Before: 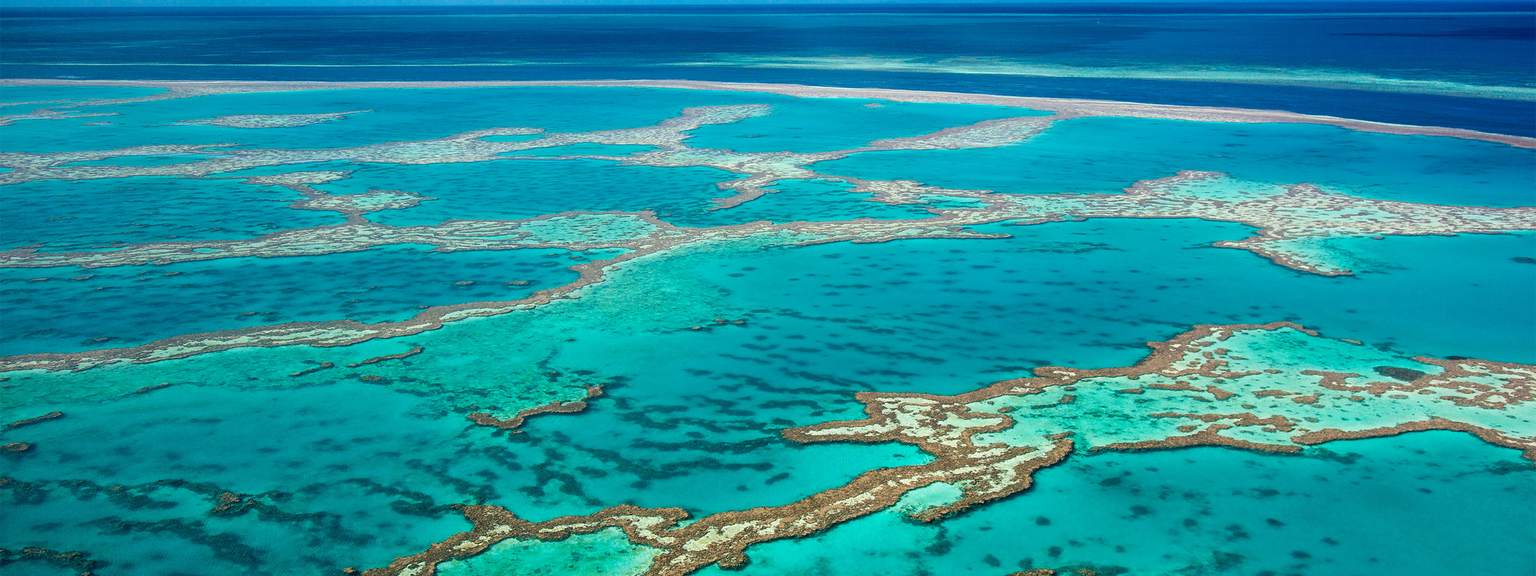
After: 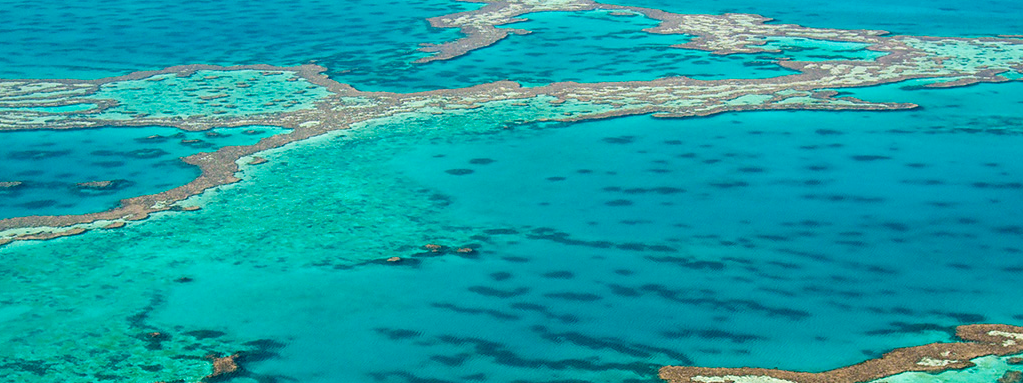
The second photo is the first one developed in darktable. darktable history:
color balance rgb: linear chroma grading › shadows -8%, linear chroma grading › global chroma 10%, perceptual saturation grading › global saturation 2%, perceptual saturation grading › highlights -2%, perceptual saturation grading › mid-tones 4%, perceptual saturation grading › shadows 8%, perceptual brilliance grading › global brilliance 2%, perceptual brilliance grading › highlights -4%, global vibrance 16%, saturation formula JzAzBz (2021)
tone equalizer: on, module defaults
crop: left 30%, top 30%, right 30%, bottom 30%
